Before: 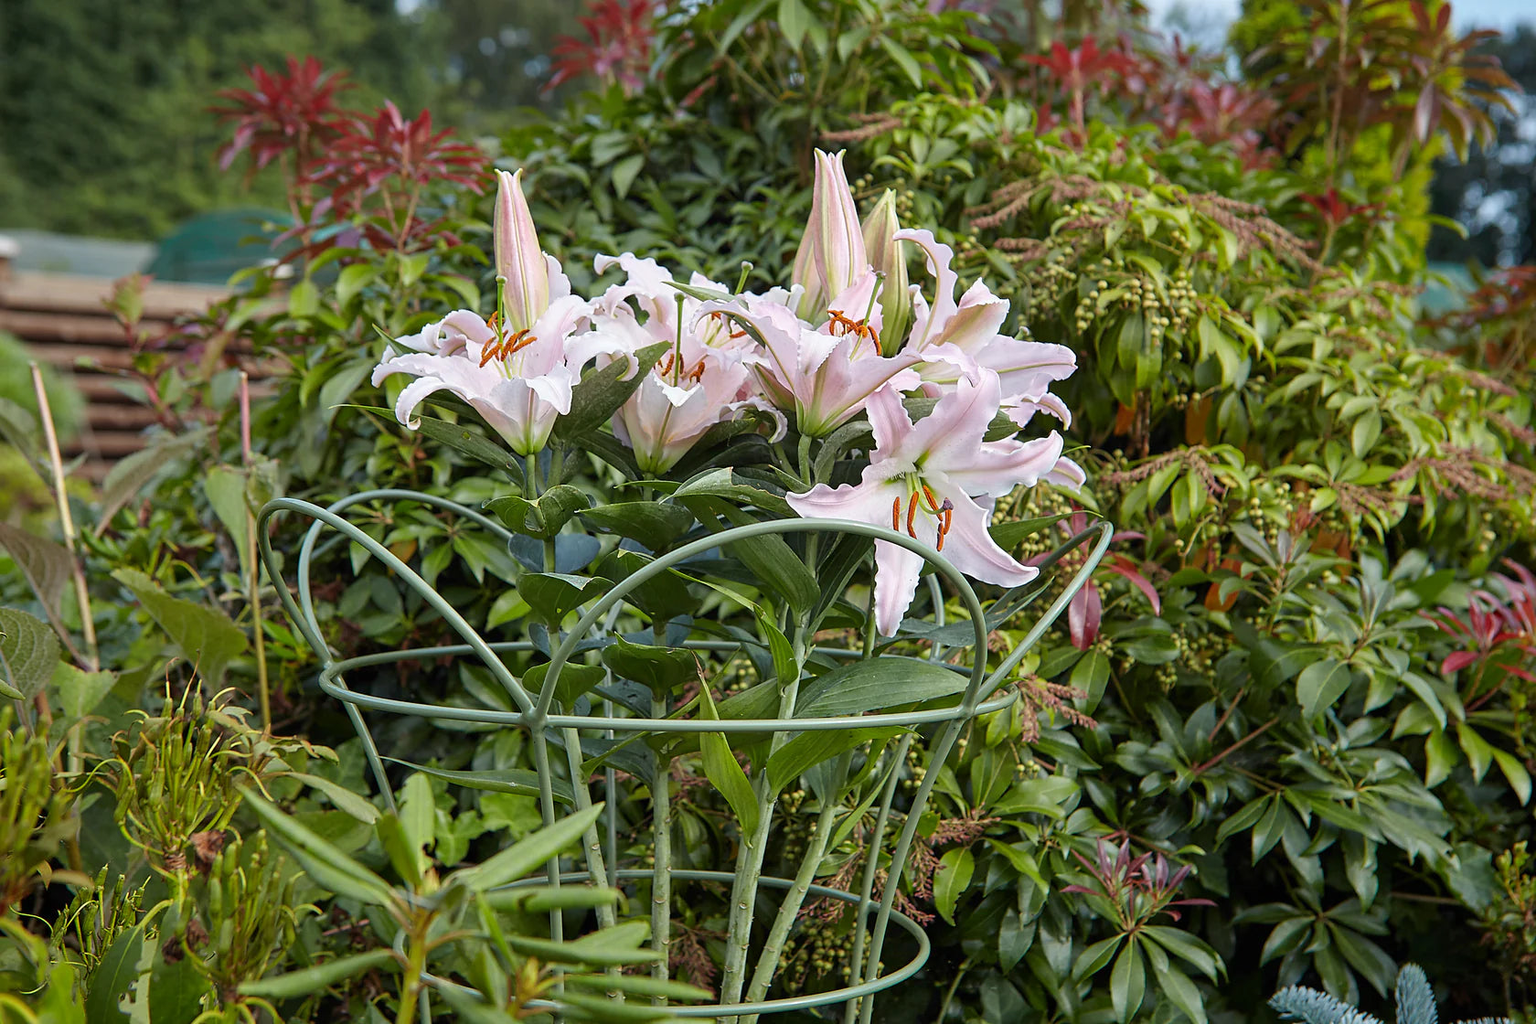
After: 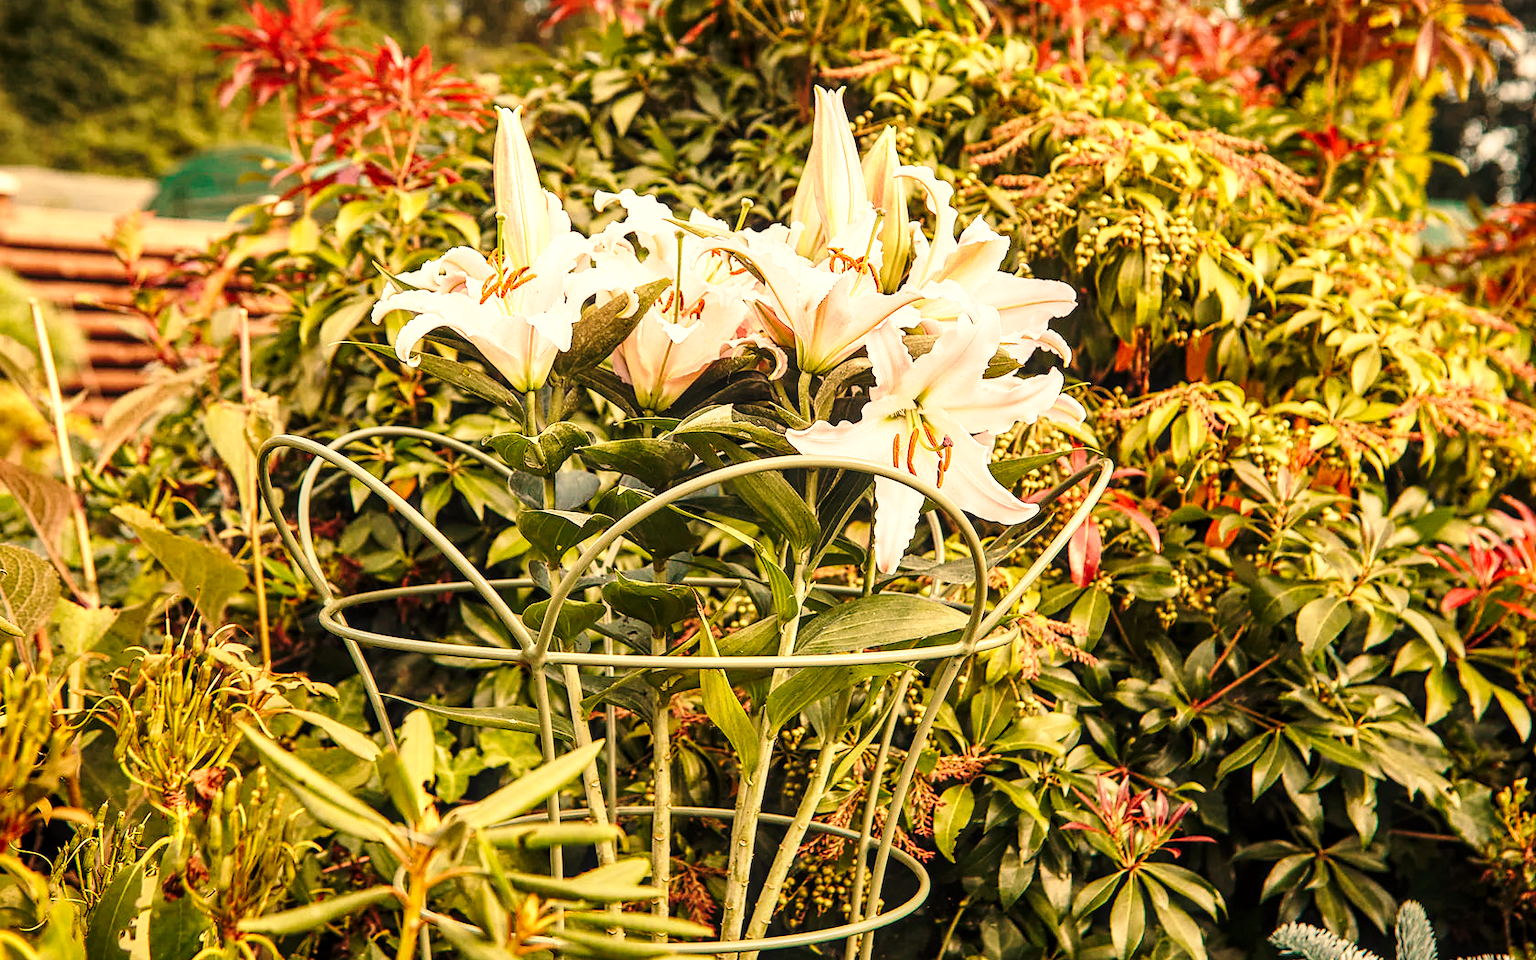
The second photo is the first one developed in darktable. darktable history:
crop and rotate: top 6.25%
white balance: red 1.467, blue 0.684
tone equalizer: -8 EV -0.417 EV, -7 EV -0.389 EV, -6 EV -0.333 EV, -5 EV -0.222 EV, -3 EV 0.222 EV, -2 EV 0.333 EV, -1 EV 0.389 EV, +0 EV 0.417 EV, edges refinement/feathering 500, mask exposure compensation -1.57 EV, preserve details no
color zones: curves: ch0 [(0.25, 0.5) (0.423, 0.5) (0.443, 0.5) (0.521, 0.756) (0.568, 0.5) (0.576, 0.5) (0.75, 0.5)]; ch1 [(0.25, 0.5) (0.423, 0.5) (0.443, 0.5) (0.539, 0.873) (0.624, 0.565) (0.631, 0.5) (0.75, 0.5)]
local contrast: on, module defaults
base curve: curves: ch0 [(0, 0) (0.028, 0.03) (0.121, 0.232) (0.46, 0.748) (0.859, 0.968) (1, 1)], preserve colors none
